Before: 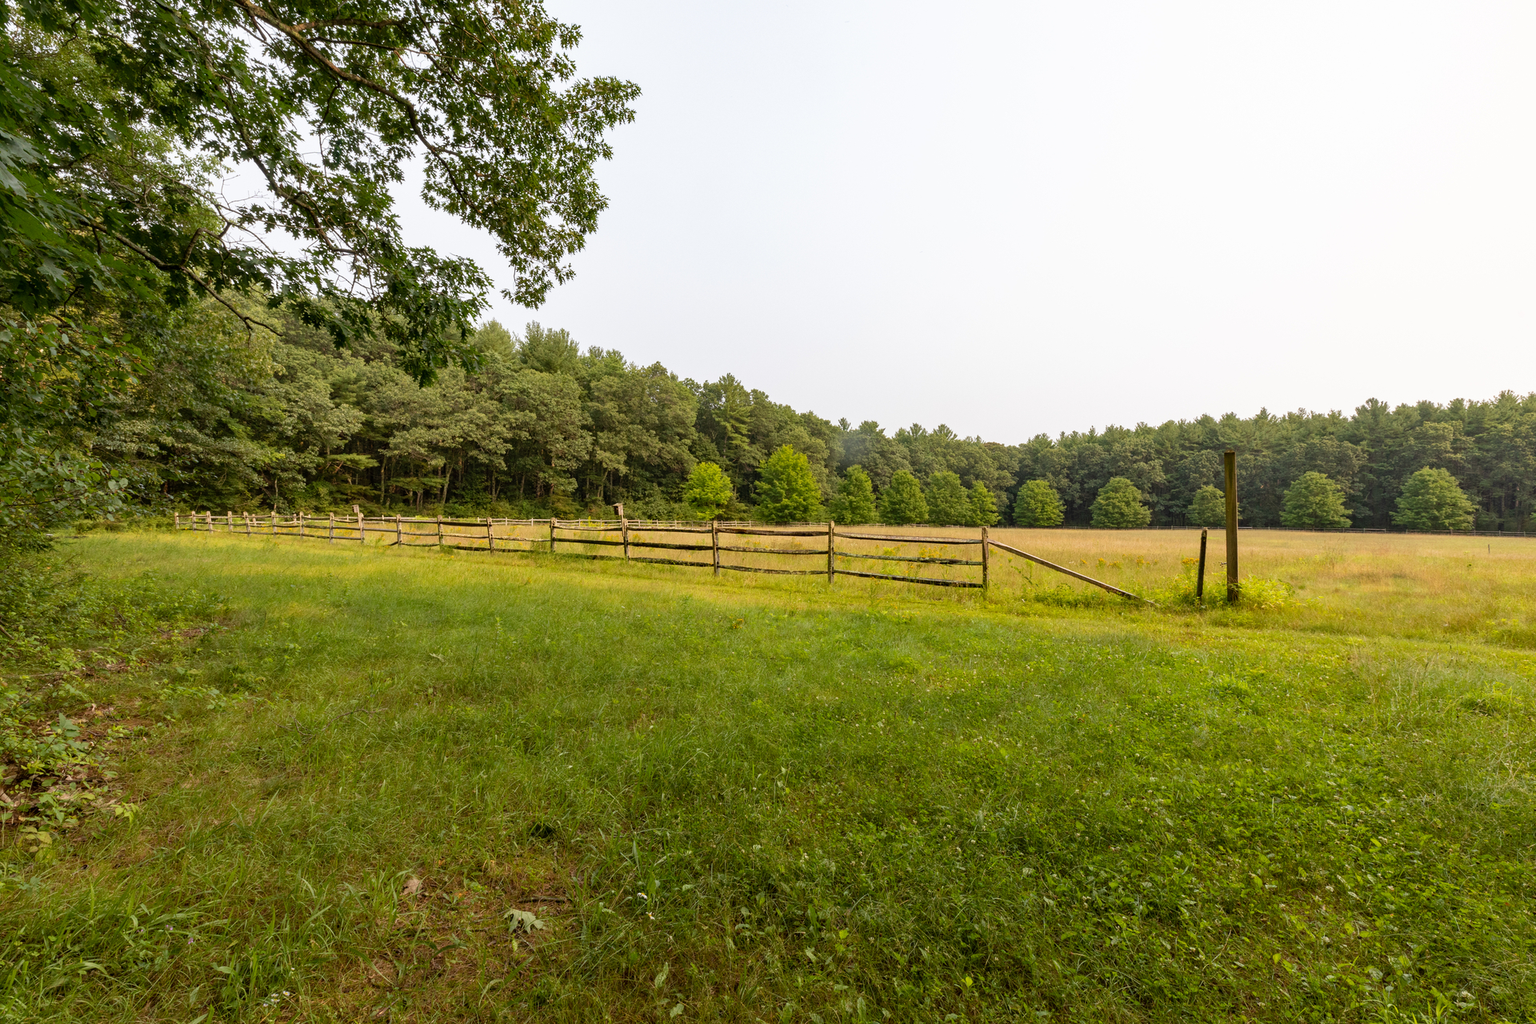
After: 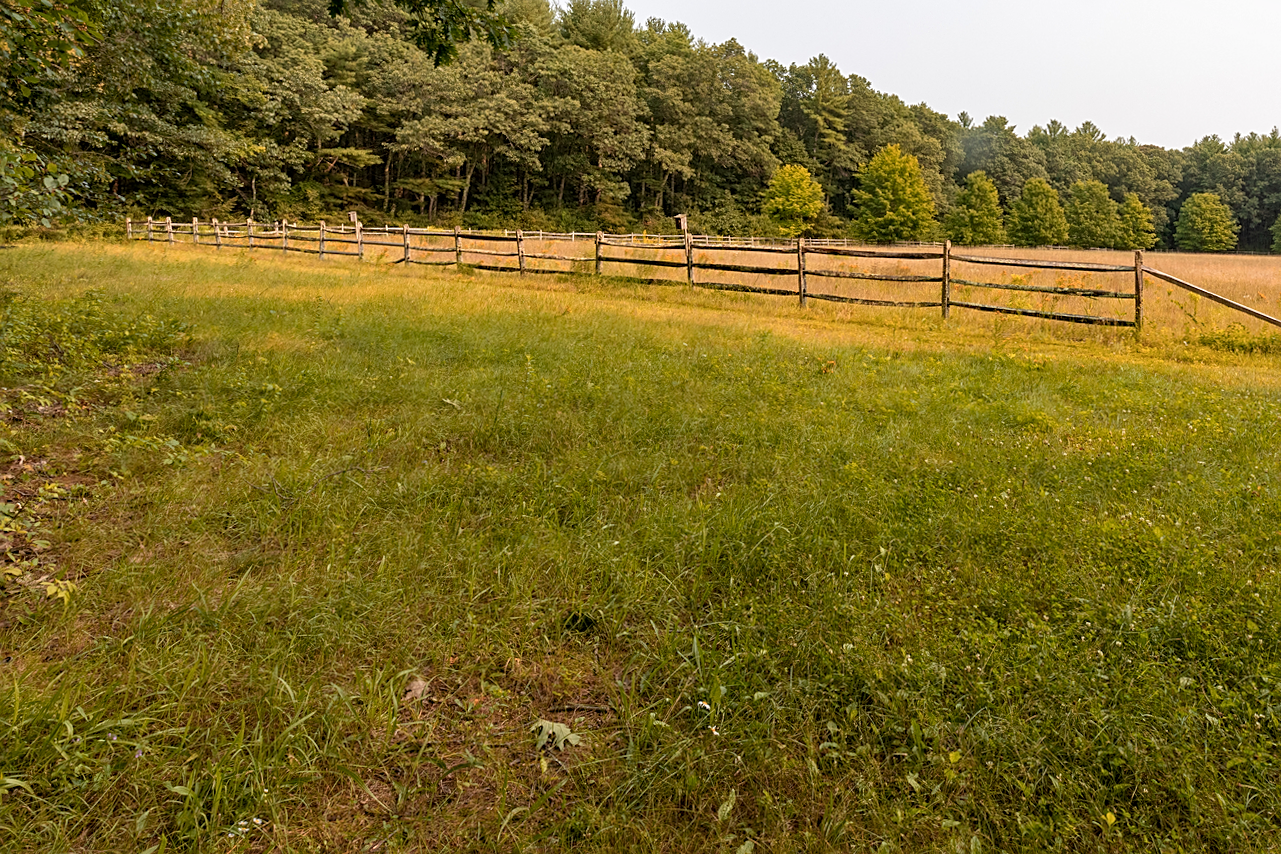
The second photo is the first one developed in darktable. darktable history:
crop and rotate: angle -0.82°, left 3.85%, top 31.828%, right 27.992%
sharpen: on, module defaults
local contrast: highlights 100%, shadows 100%, detail 120%, midtone range 0.2
color zones: curves: ch1 [(0, 0.469) (0.072, 0.457) (0.243, 0.494) (0.429, 0.5) (0.571, 0.5) (0.714, 0.5) (0.857, 0.5) (1, 0.469)]; ch2 [(0, 0.499) (0.143, 0.467) (0.242, 0.436) (0.429, 0.493) (0.571, 0.5) (0.714, 0.5) (0.857, 0.5) (1, 0.499)]
